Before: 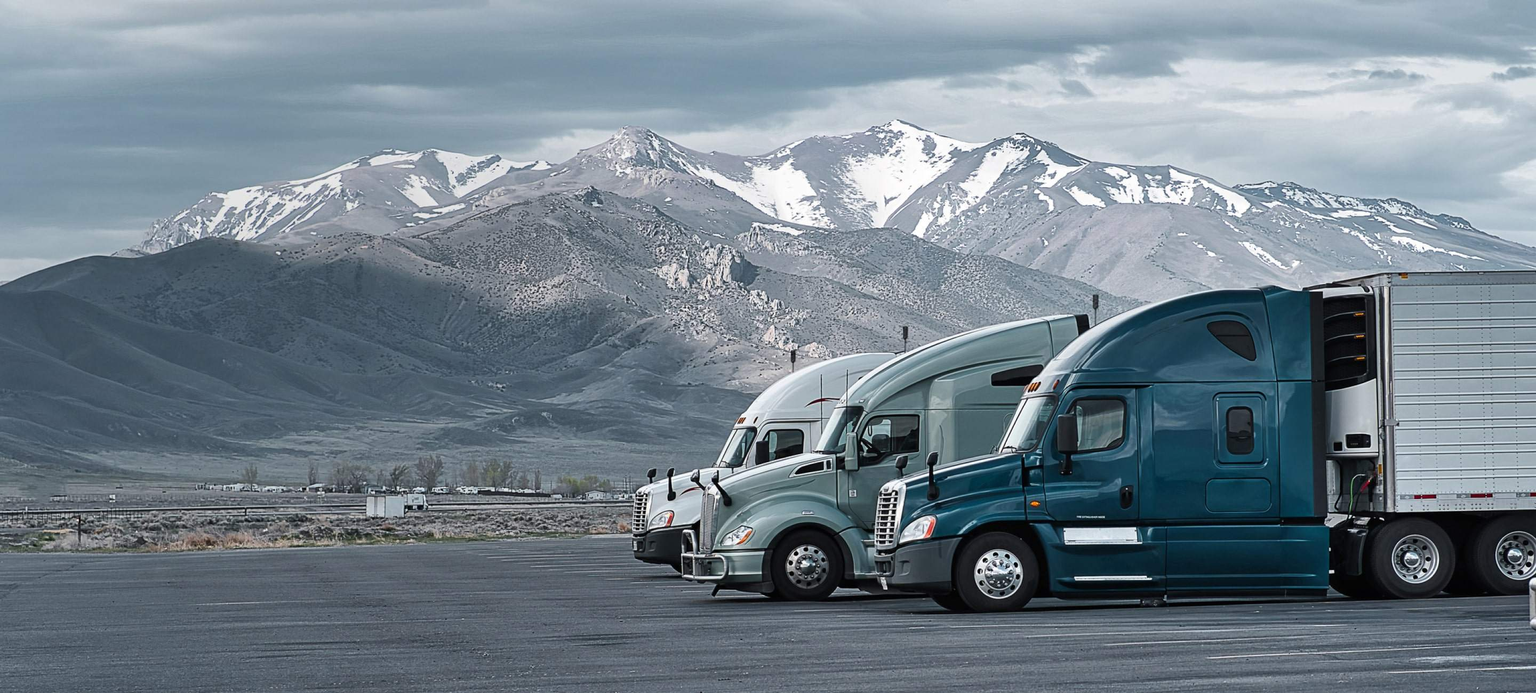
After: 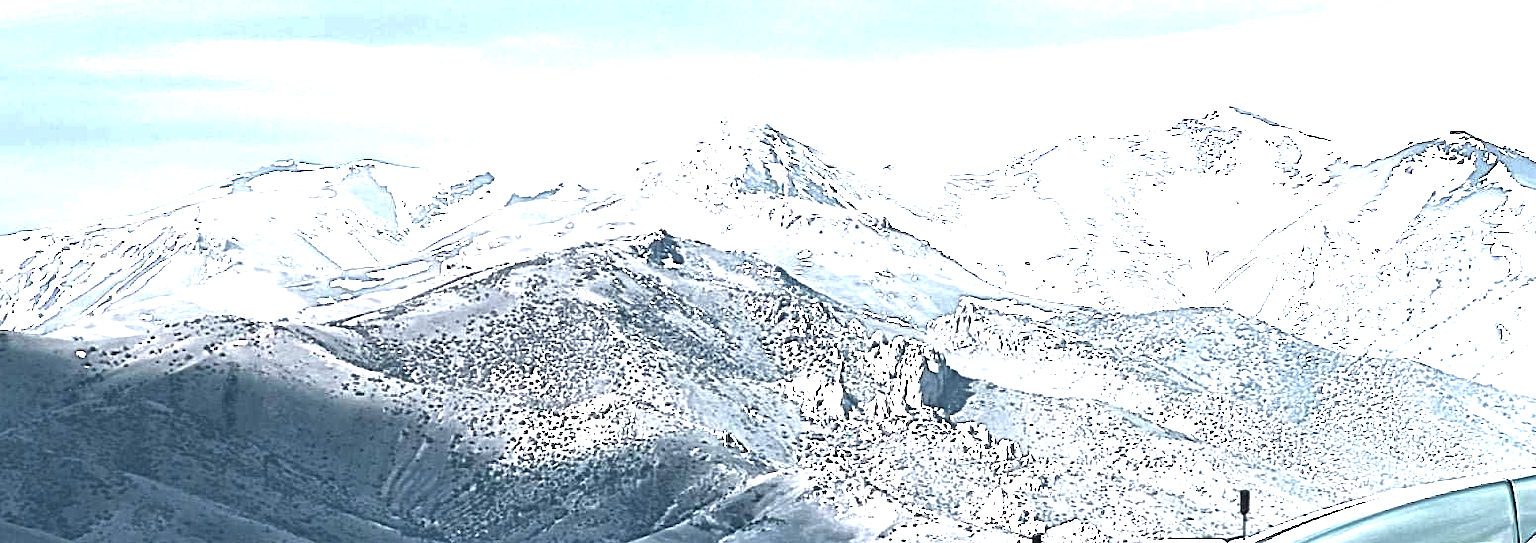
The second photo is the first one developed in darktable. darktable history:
exposure: black level correction 0, exposure 1.9 EV, compensate highlight preservation false
contrast brightness saturation: brightness -0.52
crop: left 15.306%, top 9.065%, right 30.789%, bottom 48.638%
